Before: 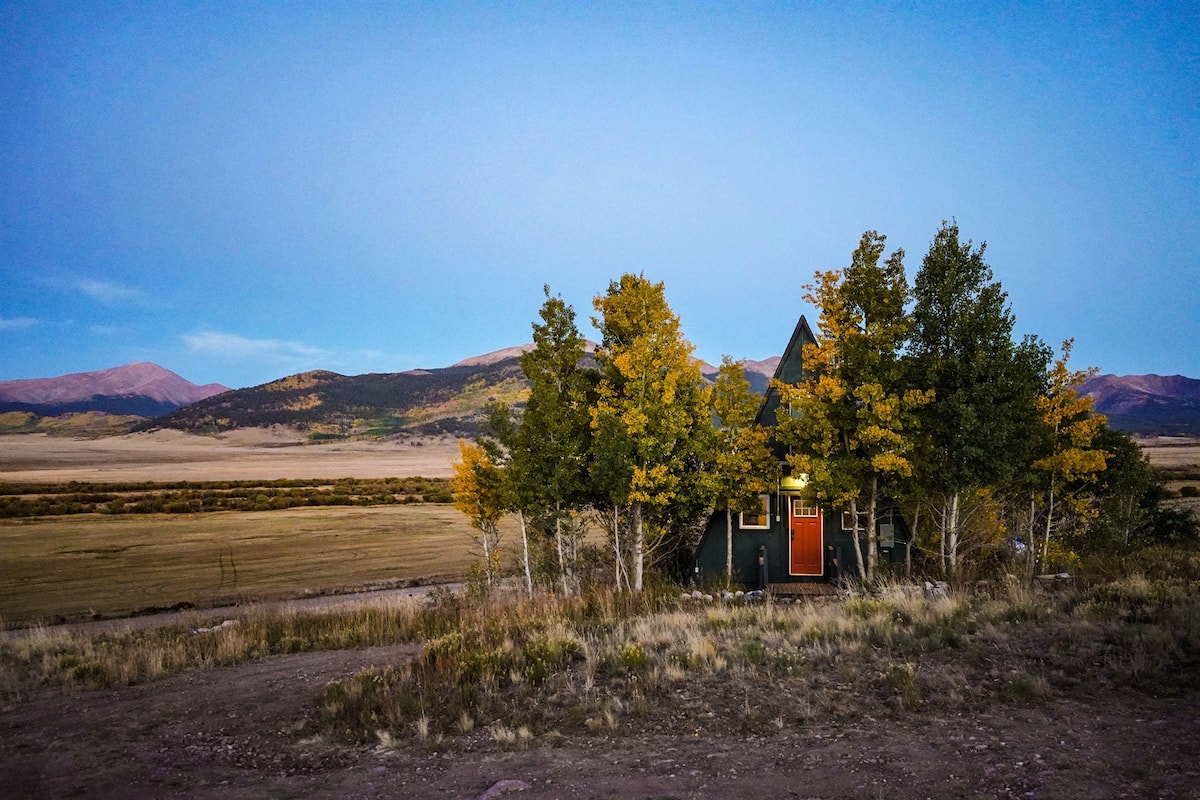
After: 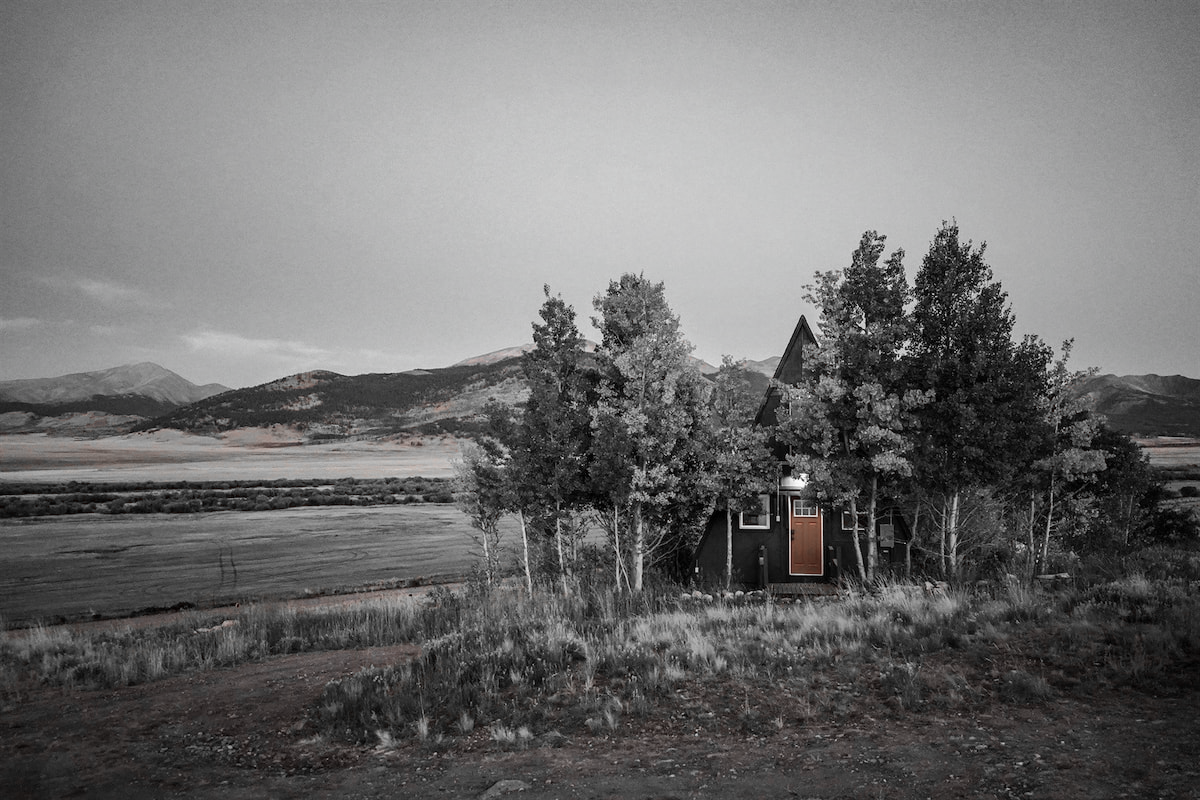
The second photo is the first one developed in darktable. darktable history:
color zones: curves: ch1 [(0, 0.006) (0.094, 0.285) (0.171, 0.001) (0.429, 0.001) (0.571, 0.003) (0.714, 0.004) (0.857, 0.004) (1, 0.006)]
